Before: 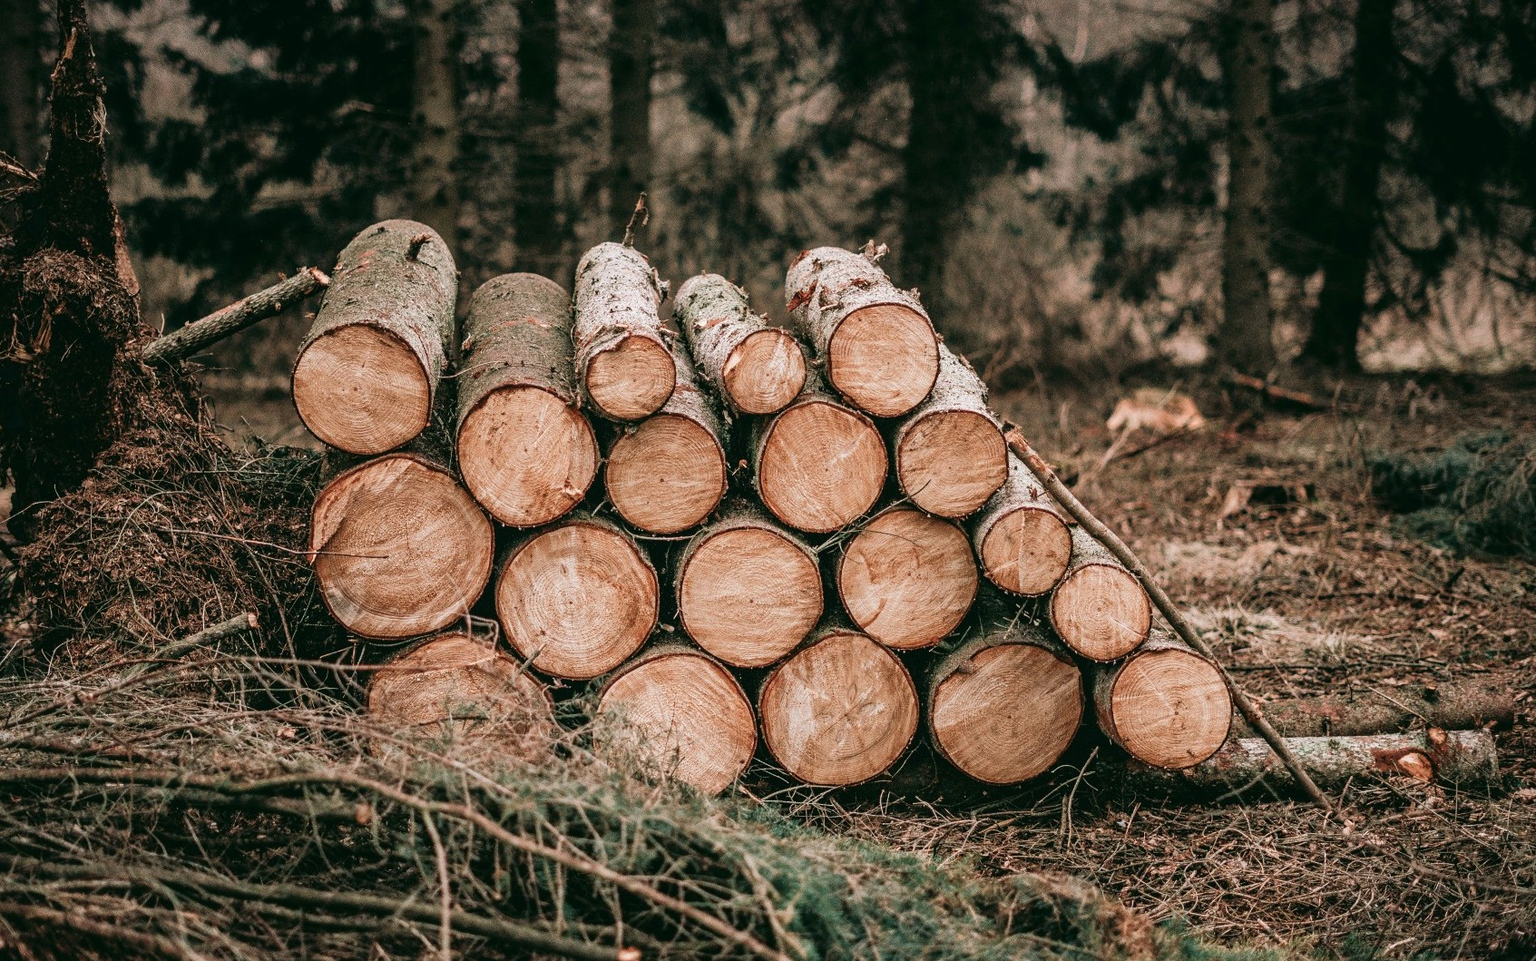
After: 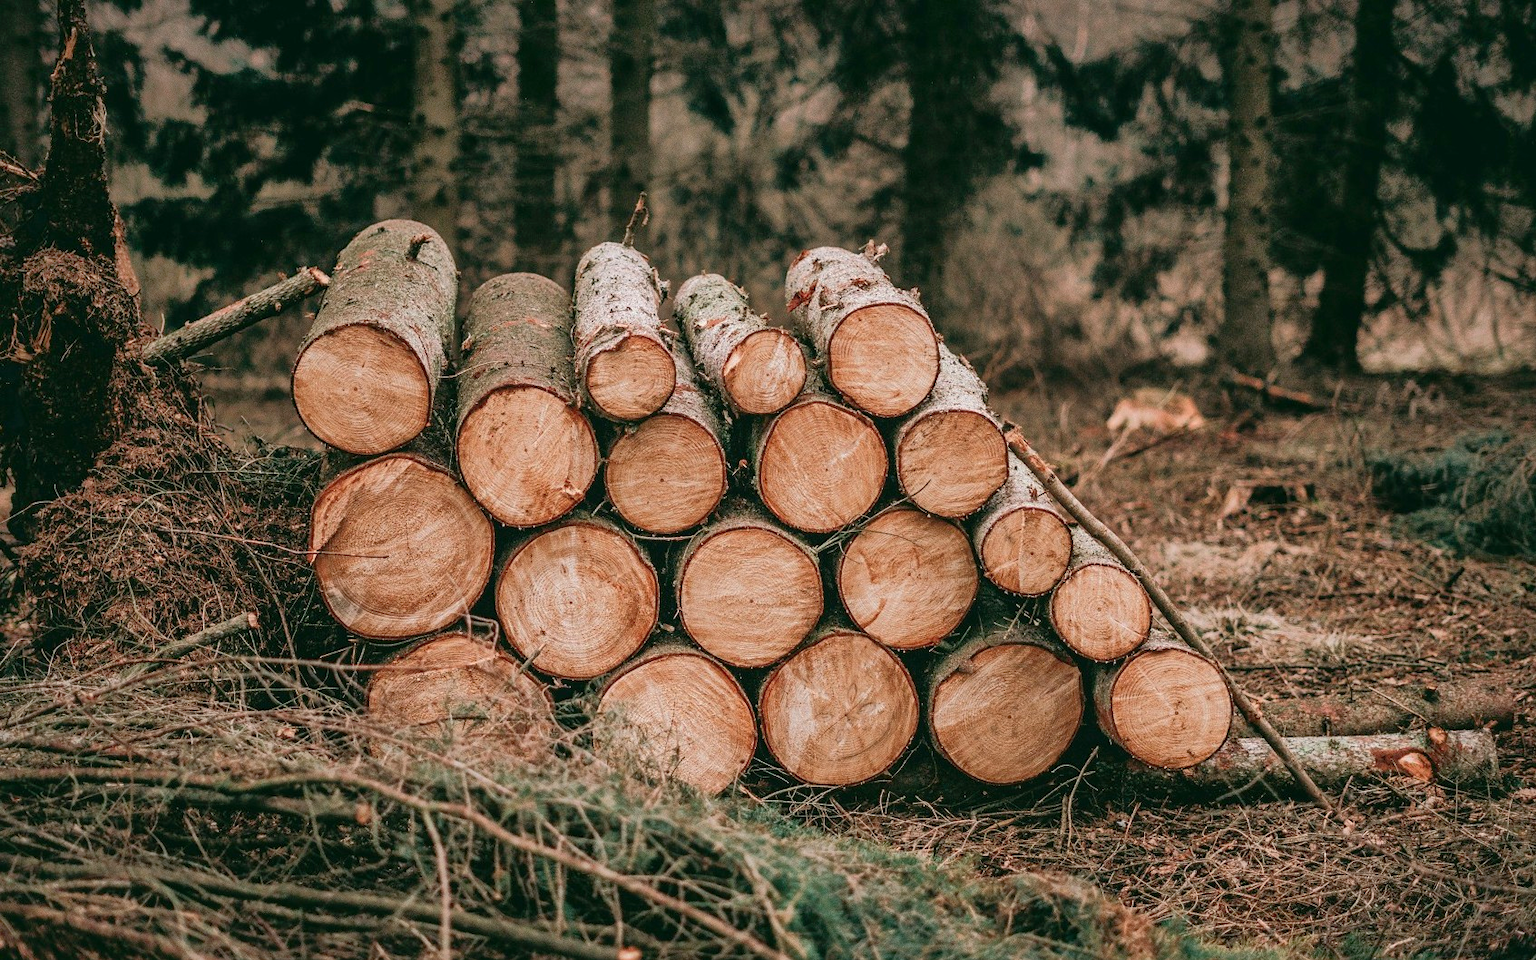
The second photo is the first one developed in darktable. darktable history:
shadows and highlights: on, module defaults
contrast brightness saturation: saturation 0.13
